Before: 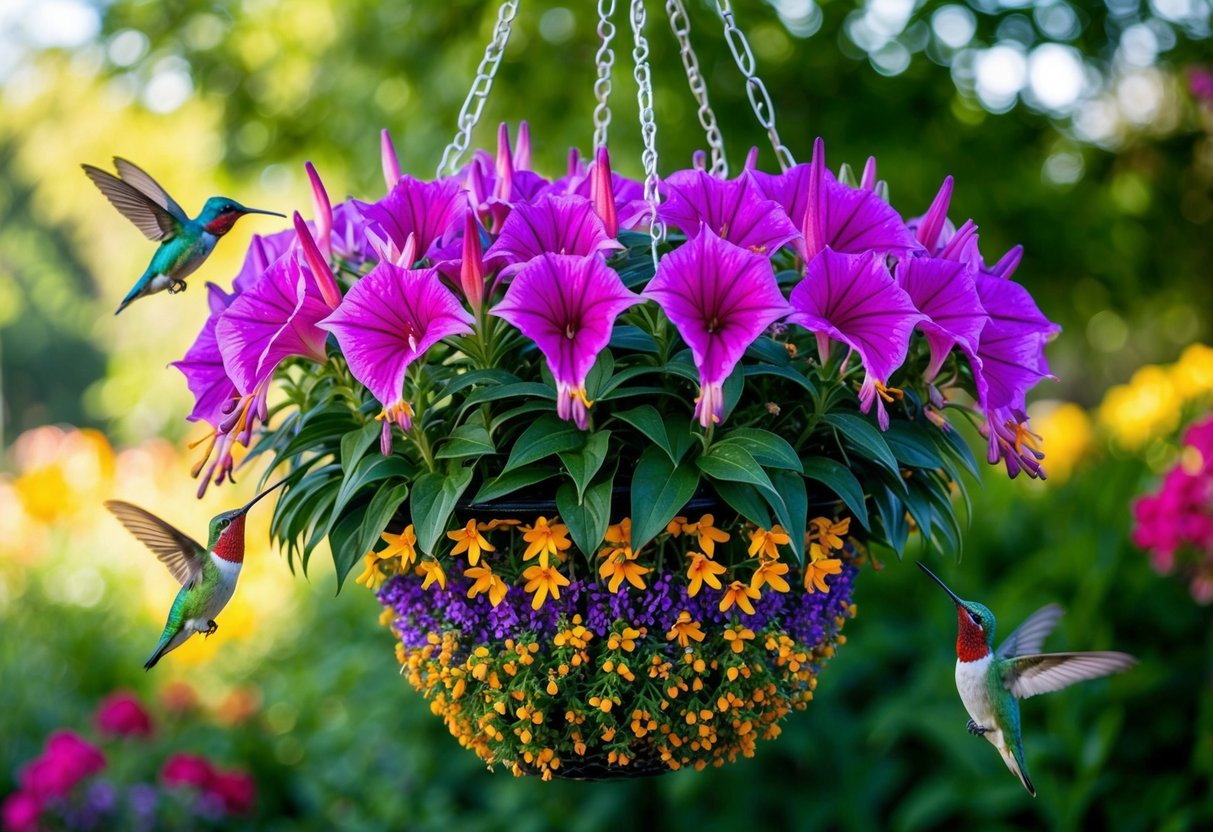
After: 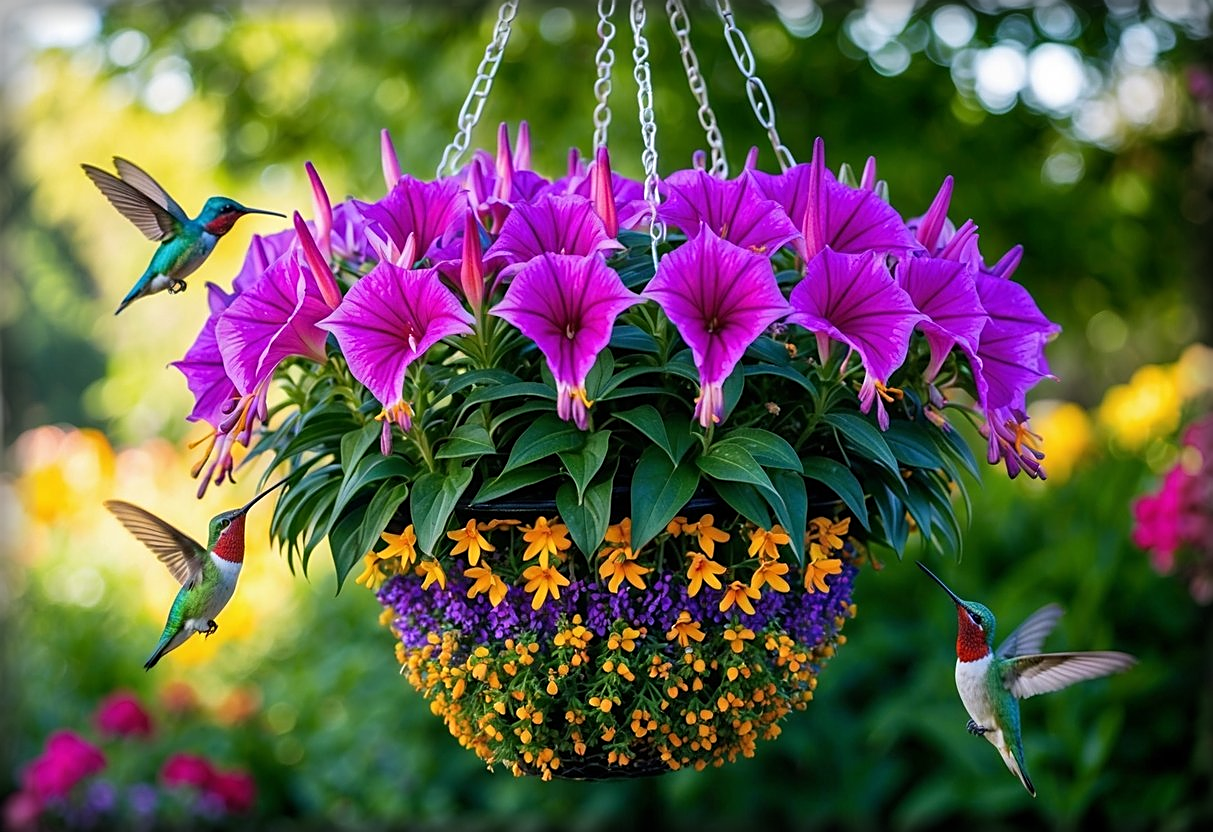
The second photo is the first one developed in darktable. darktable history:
sharpen: on, module defaults
vignetting: fall-off start 93.66%, fall-off radius 5.85%, automatic ratio true, width/height ratio 1.33, shape 0.053
